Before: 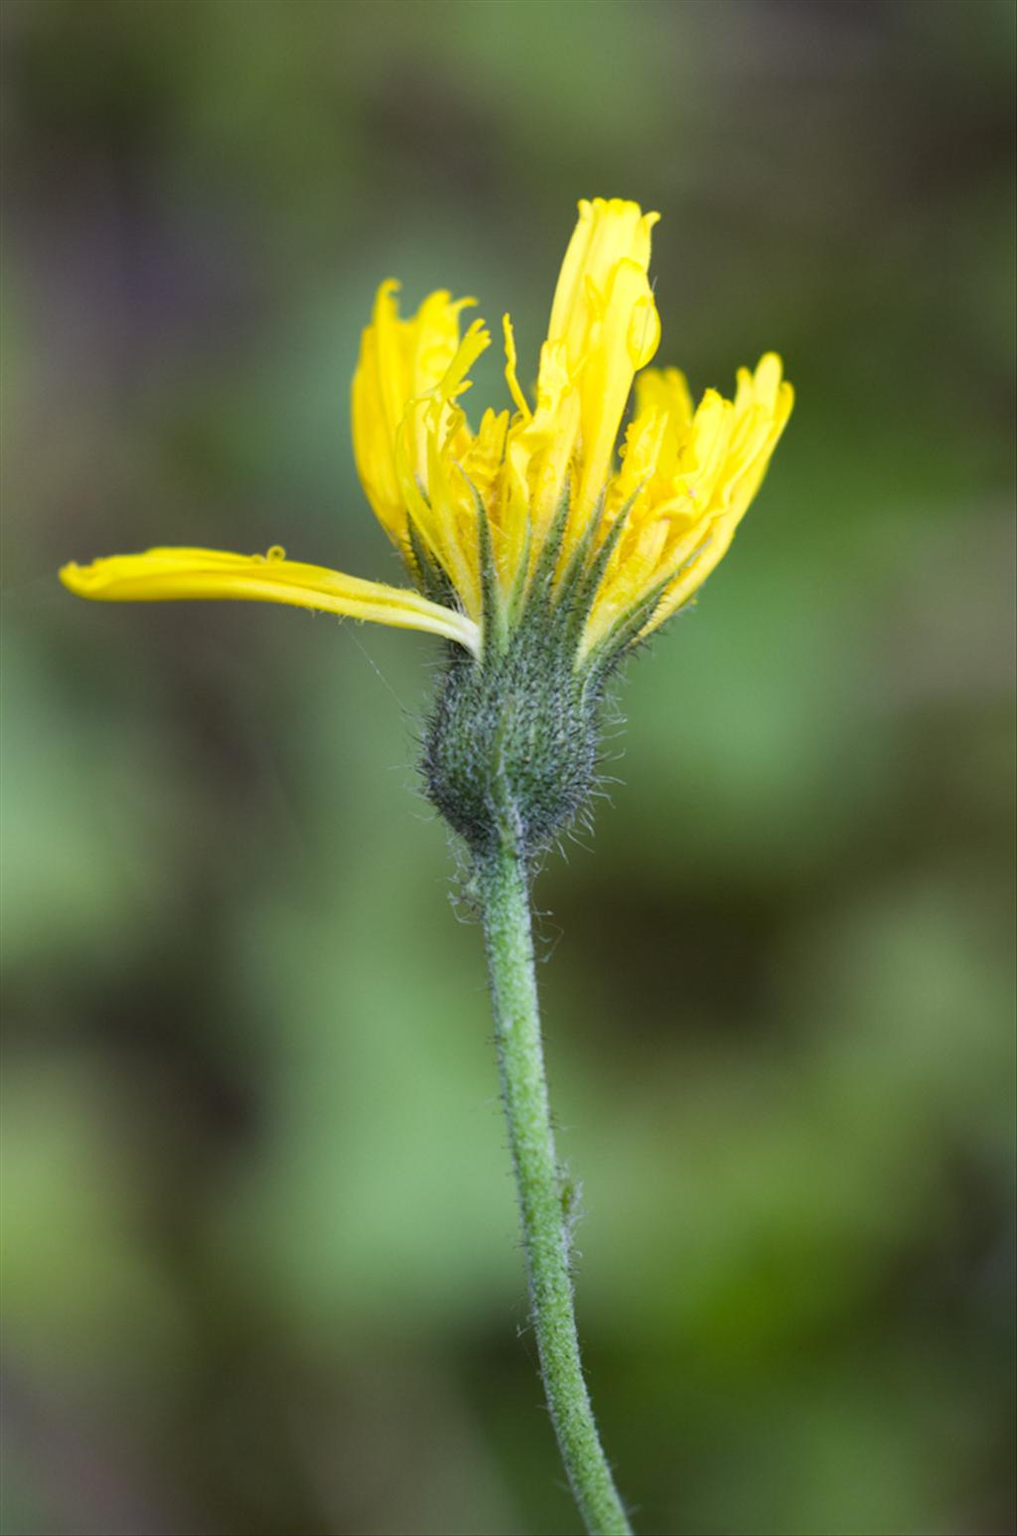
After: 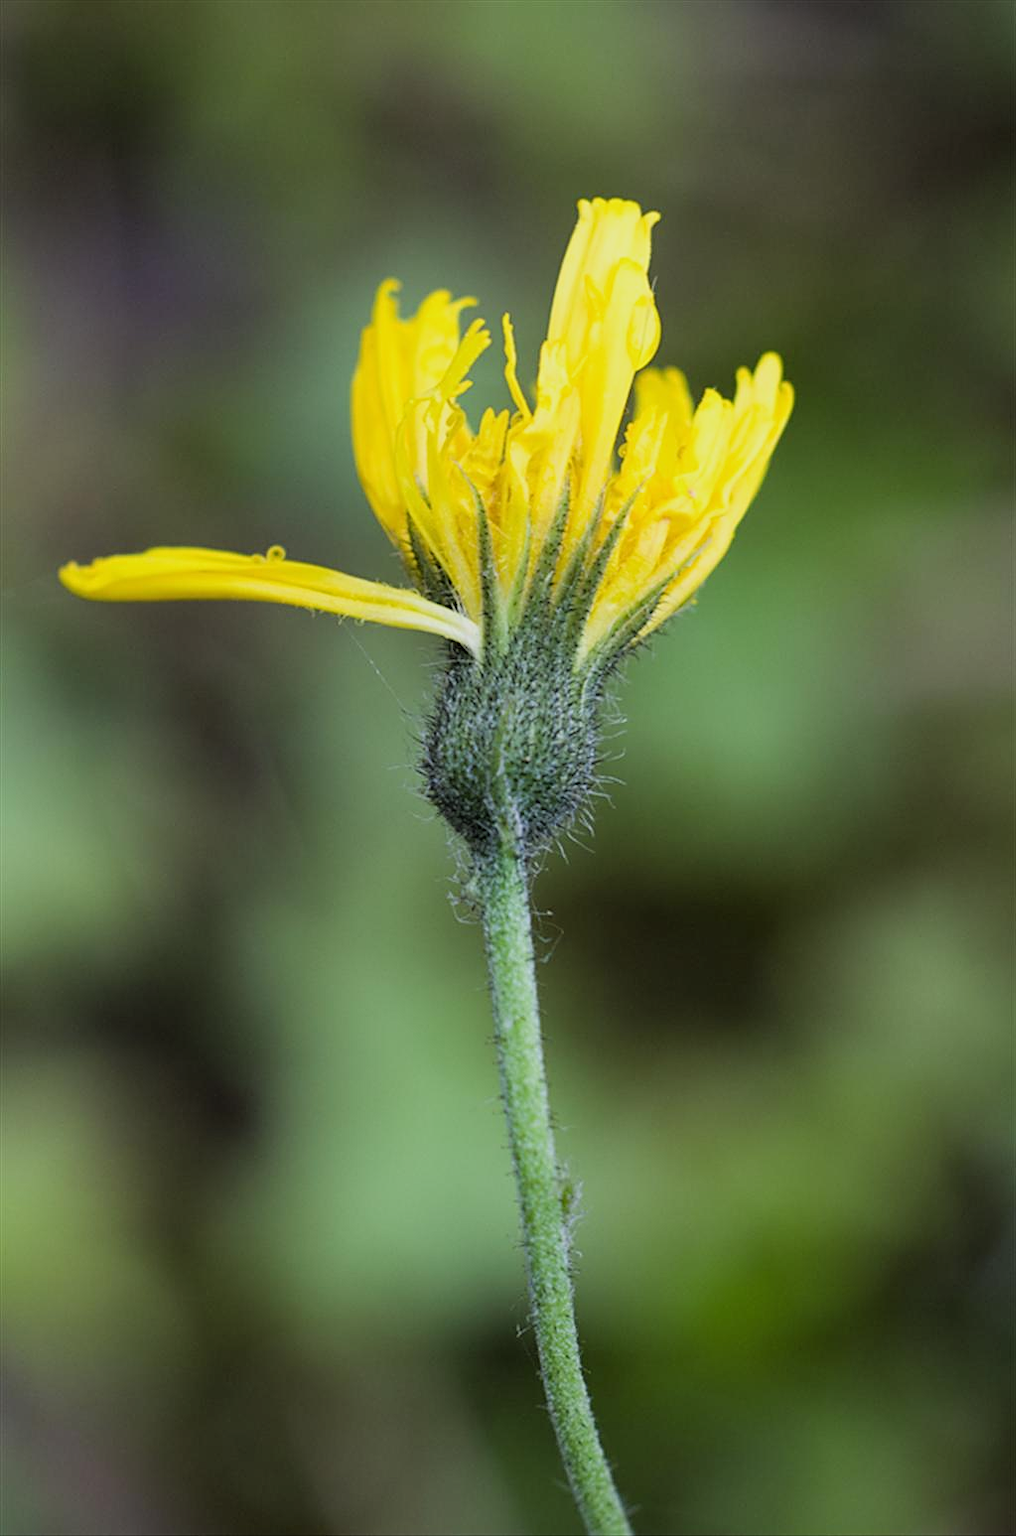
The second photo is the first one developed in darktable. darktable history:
filmic rgb: middle gray luminance 9.26%, black relative exposure -10.62 EV, white relative exposure 3.44 EV, target black luminance 0%, hardness 6, latitude 59.68%, contrast 1.091, highlights saturation mix 5.41%, shadows ↔ highlights balance 28.8%
sharpen: on, module defaults
